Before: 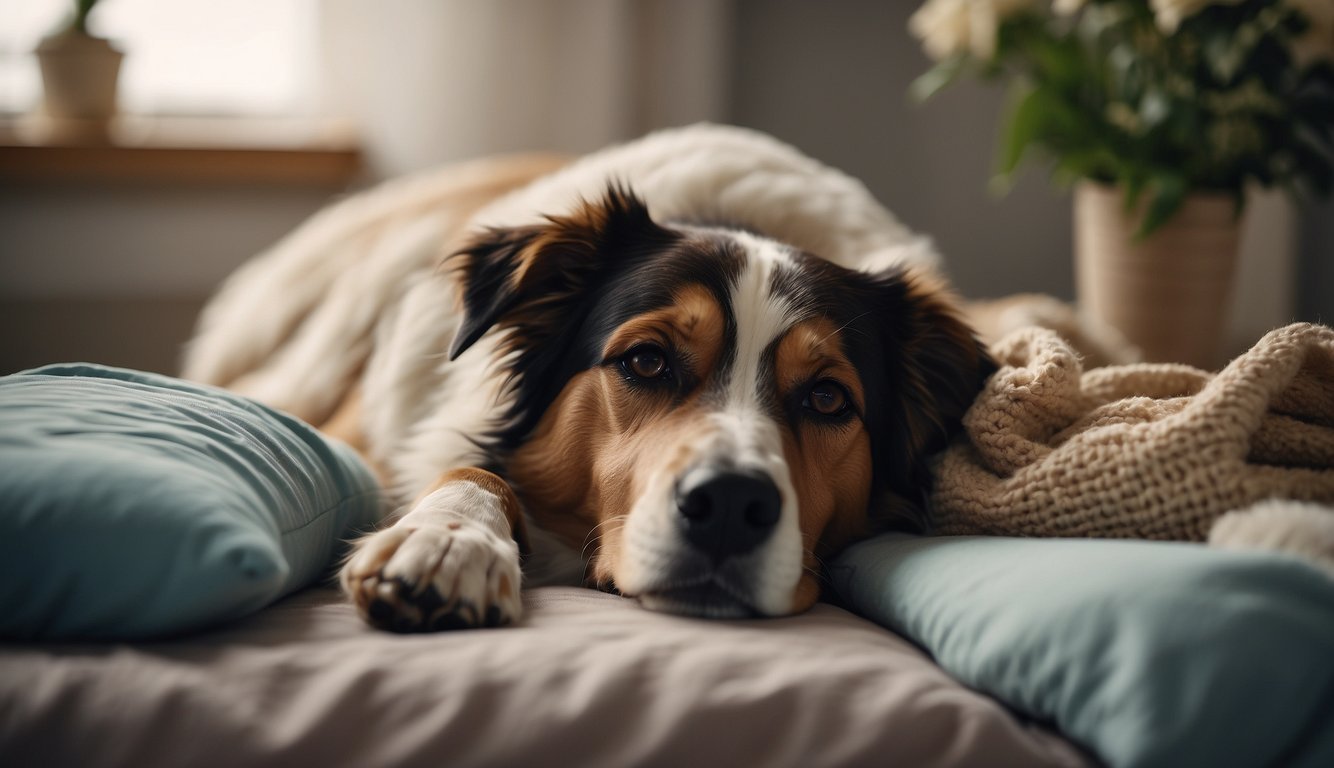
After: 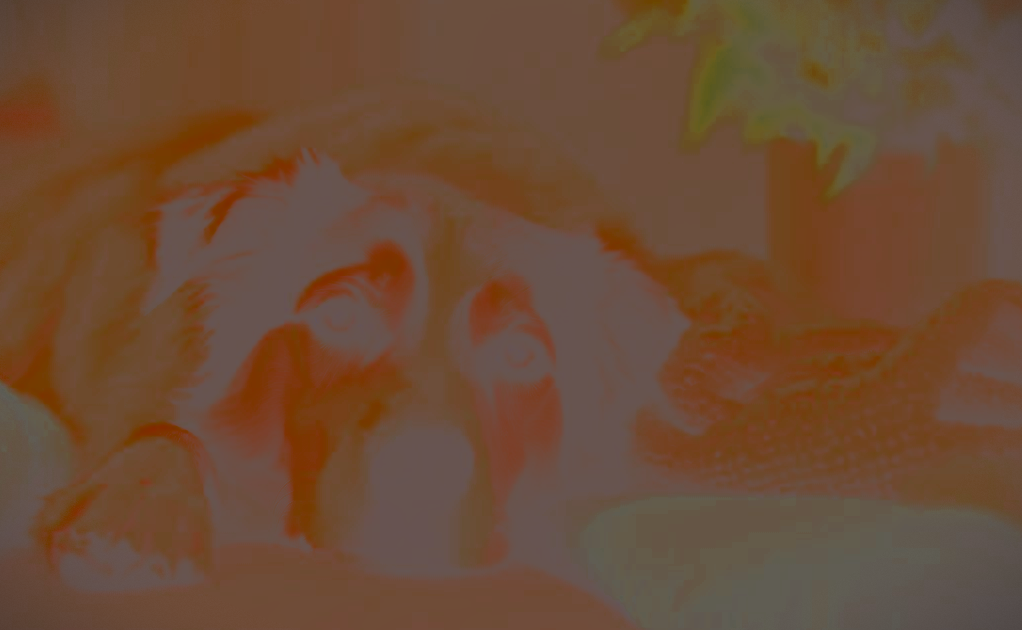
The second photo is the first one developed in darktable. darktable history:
exposure: black level correction -0.025, exposure -0.117 EV, compensate highlight preservation false
color zones: curves: ch0 [(0.11, 0.396) (0.195, 0.36) (0.25, 0.5) (0.303, 0.412) (0.357, 0.544) (0.75, 0.5) (0.967, 0.328)]; ch1 [(0, 0.468) (0.112, 0.512) (0.202, 0.6) (0.25, 0.5) (0.307, 0.352) (0.357, 0.544) (0.75, 0.5) (0.963, 0.524)]
crop: left 23.095%, top 5.827%, bottom 11.854%
white balance: red 1, blue 1
color correction: highlights a* 10.21, highlights b* 9.79, shadows a* 8.61, shadows b* 7.88, saturation 0.8
contrast brightness saturation: contrast -0.99, brightness -0.17, saturation 0.75
rgb levels: preserve colors max RGB
vignetting: fall-off start 100%, brightness -0.406, saturation -0.3, width/height ratio 1.324, dithering 8-bit output, unbound false
